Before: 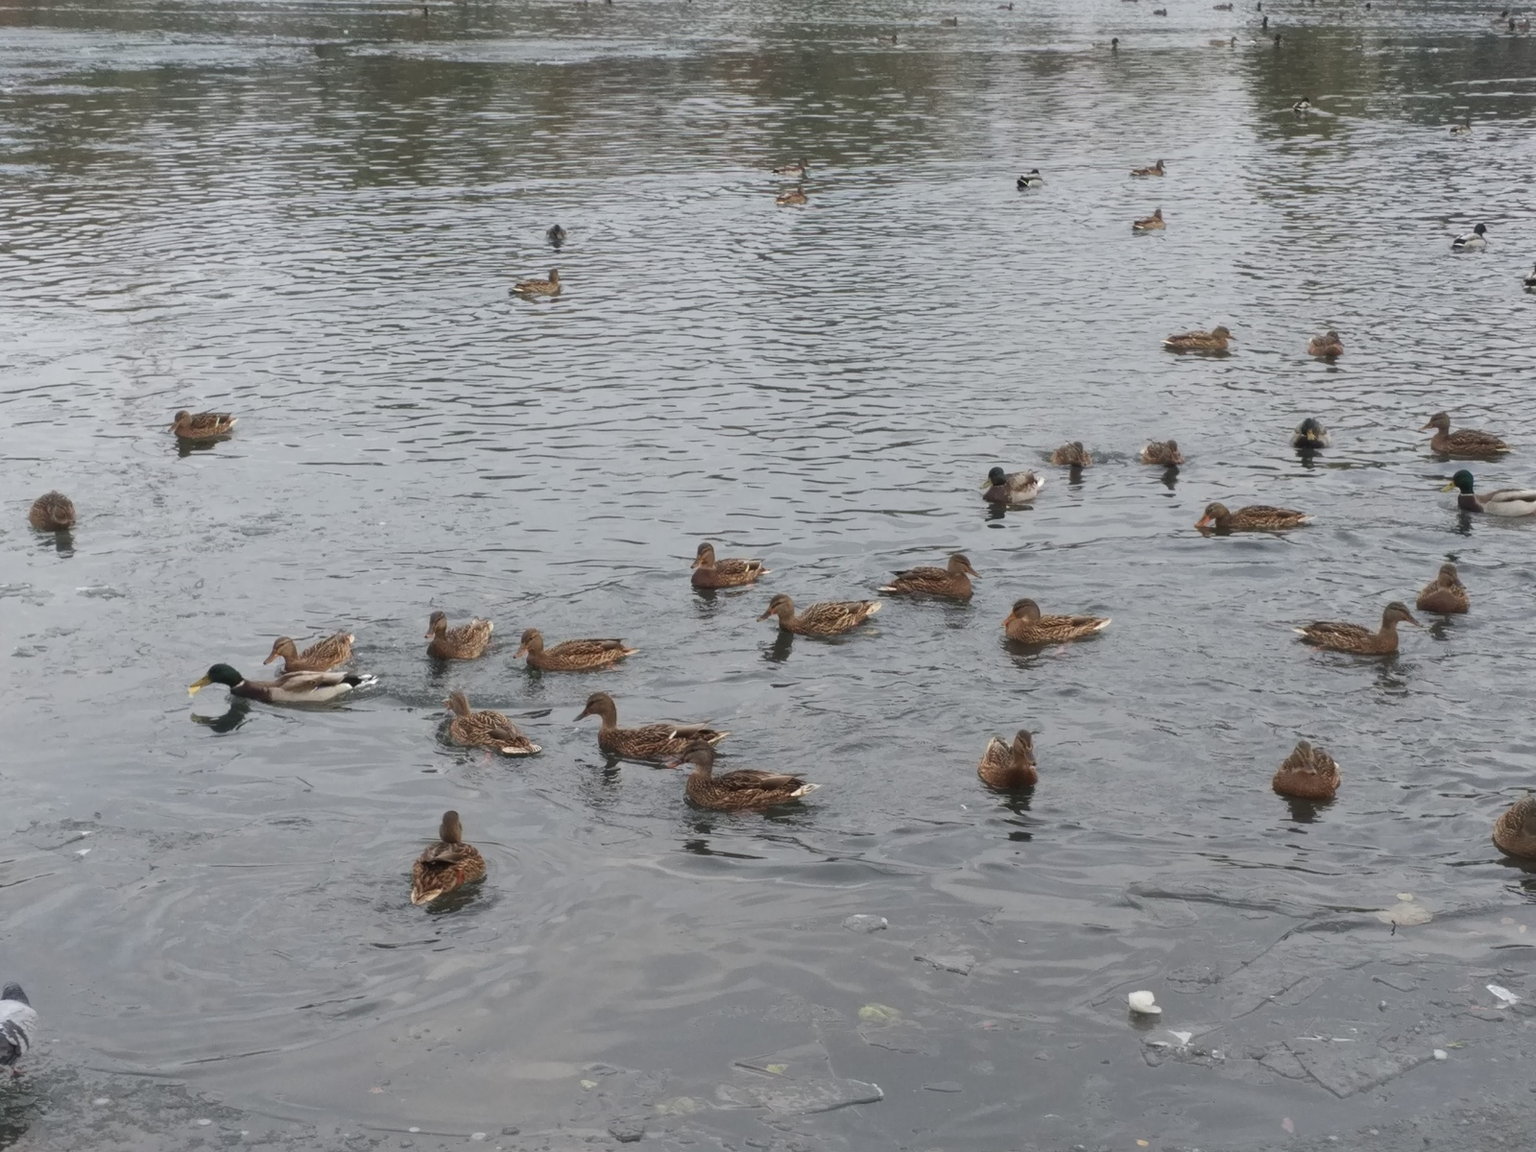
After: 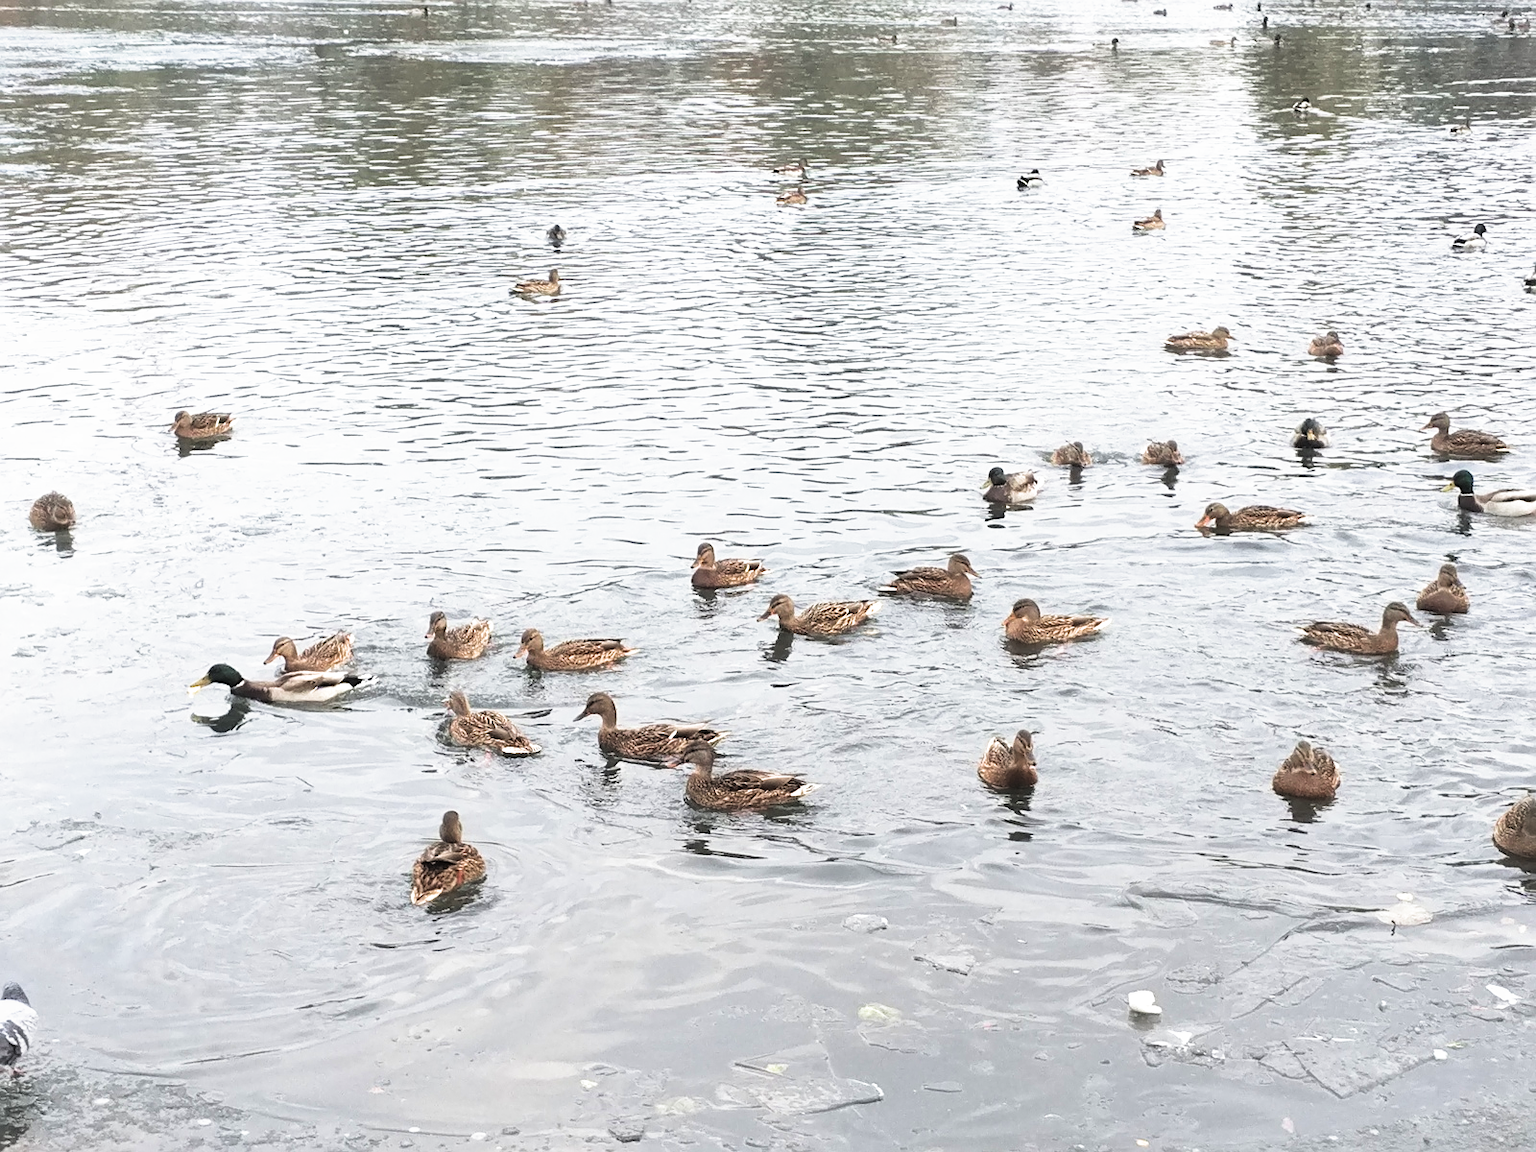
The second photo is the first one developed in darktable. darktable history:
exposure: black level correction -0.007, exposure 0.069 EV, compensate exposure bias true, compensate highlight preservation false
filmic rgb: middle gray luminance 8.75%, black relative exposure -6.32 EV, white relative exposure 2.71 EV, target black luminance 0%, hardness 4.76, latitude 73.75%, contrast 1.339, shadows ↔ highlights balance 9.57%, add noise in highlights 0, color science v3 (2019), use custom middle-gray values true, iterations of high-quality reconstruction 0, contrast in highlights soft
sharpen: on, module defaults
